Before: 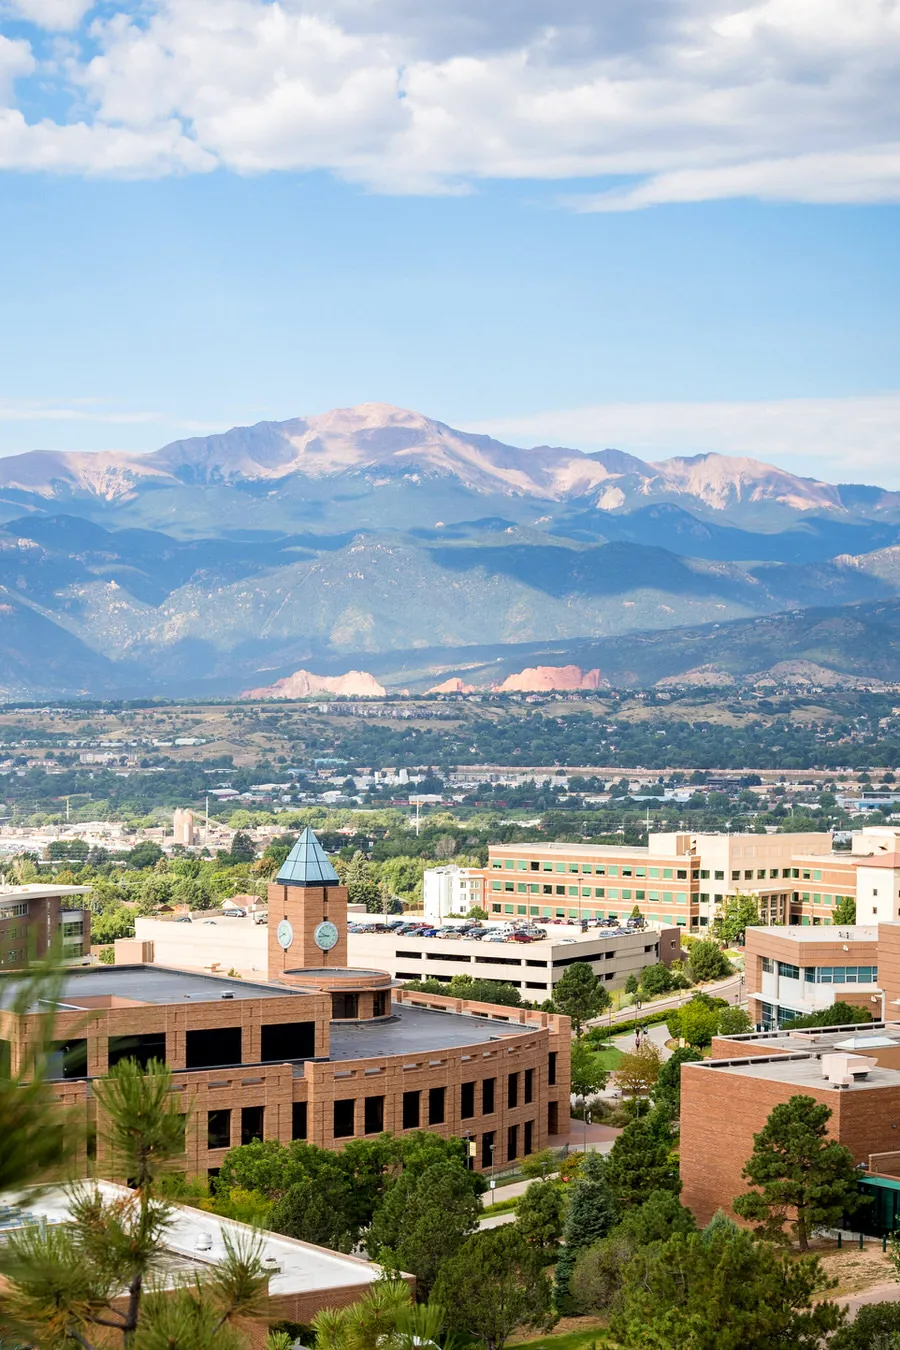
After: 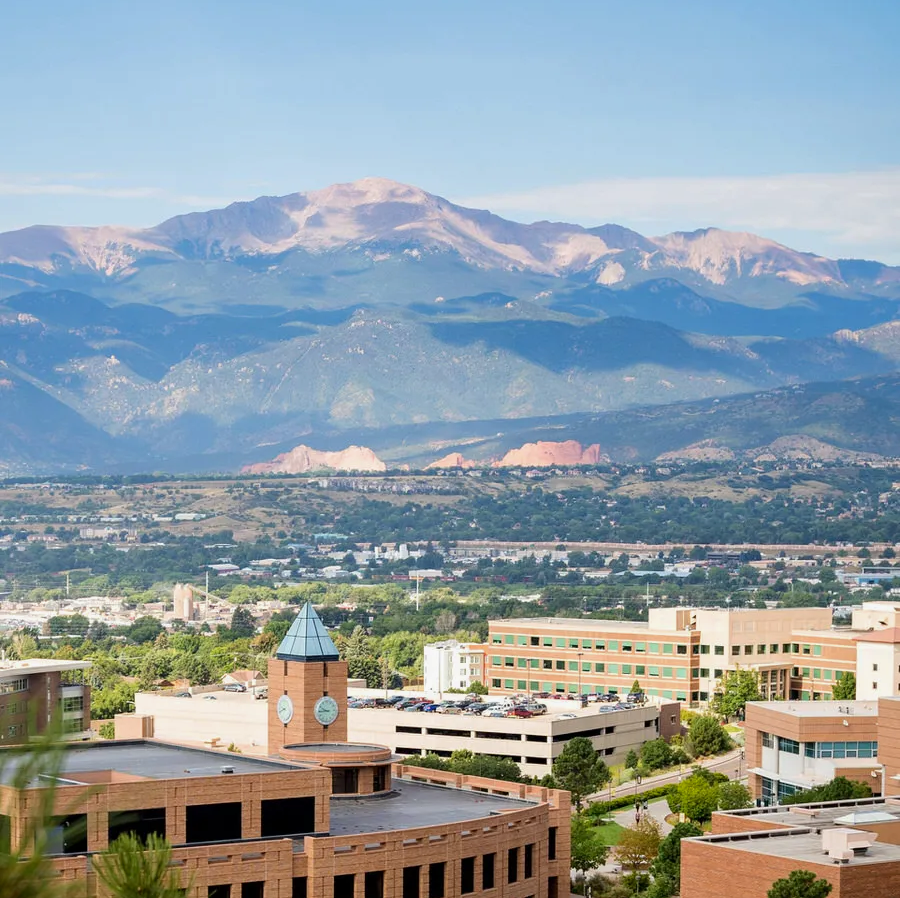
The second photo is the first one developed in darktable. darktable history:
crop: top 16.727%, bottom 16.727%
shadows and highlights: shadows -20, white point adjustment -2, highlights -35
